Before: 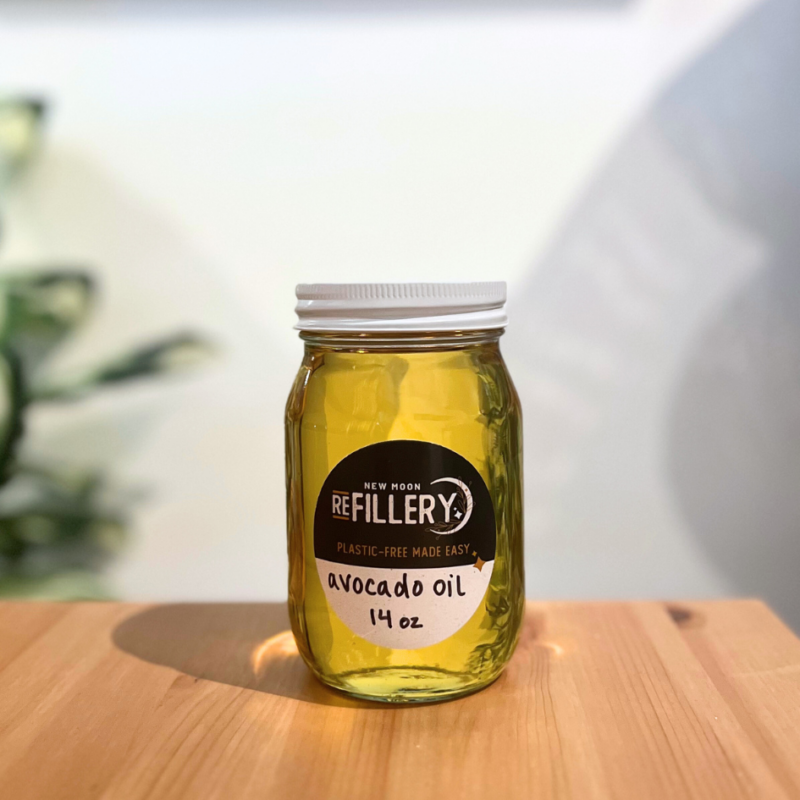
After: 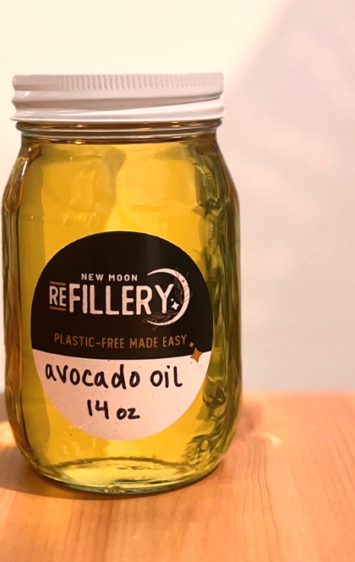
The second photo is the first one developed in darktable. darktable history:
crop: left 35.432%, top 26.233%, right 20.145%, bottom 3.432%
white balance: red 1.127, blue 0.943
